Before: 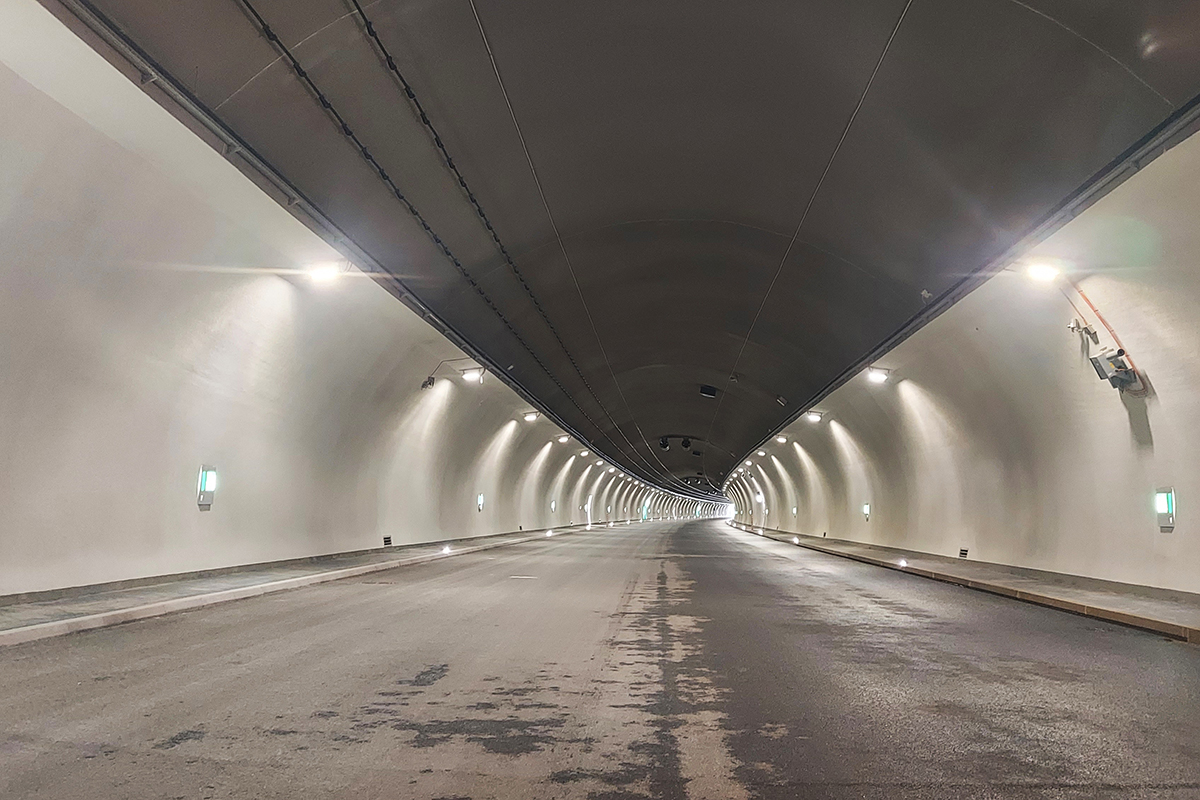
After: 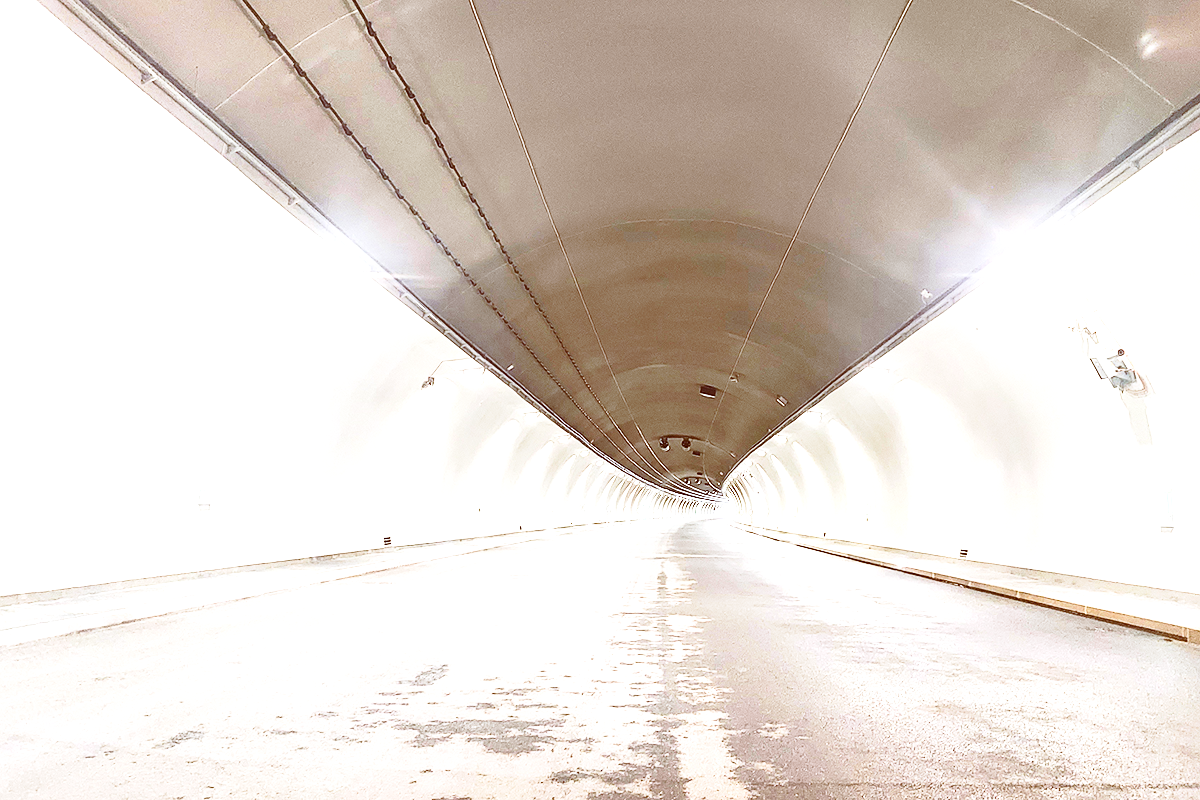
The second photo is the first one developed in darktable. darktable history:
base curve: curves: ch0 [(0, 0) (0.028, 0.03) (0.121, 0.232) (0.46, 0.748) (0.859, 0.968) (1, 1)], preserve colors none
color balance: lift [1, 1.011, 0.999, 0.989], gamma [1.109, 1.045, 1.039, 0.955], gain [0.917, 0.936, 0.952, 1.064], contrast 2.32%, contrast fulcrum 19%, output saturation 101%
tone equalizer: -8 EV -0.75 EV, -7 EV -0.7 EV, -6 EV -0.6 EV, -5 EV -0.4 EV, -3 EV 0.4 EV, -2 EV 0.6 EV, -1 EV 0.7 EV, +0 EV 0.75 EV, edges refinement/feathering 500, mask exposure compensation -1.57 EV, preserve details no
exposure: exposure 1.5 EV, compensate highlight preservation false
